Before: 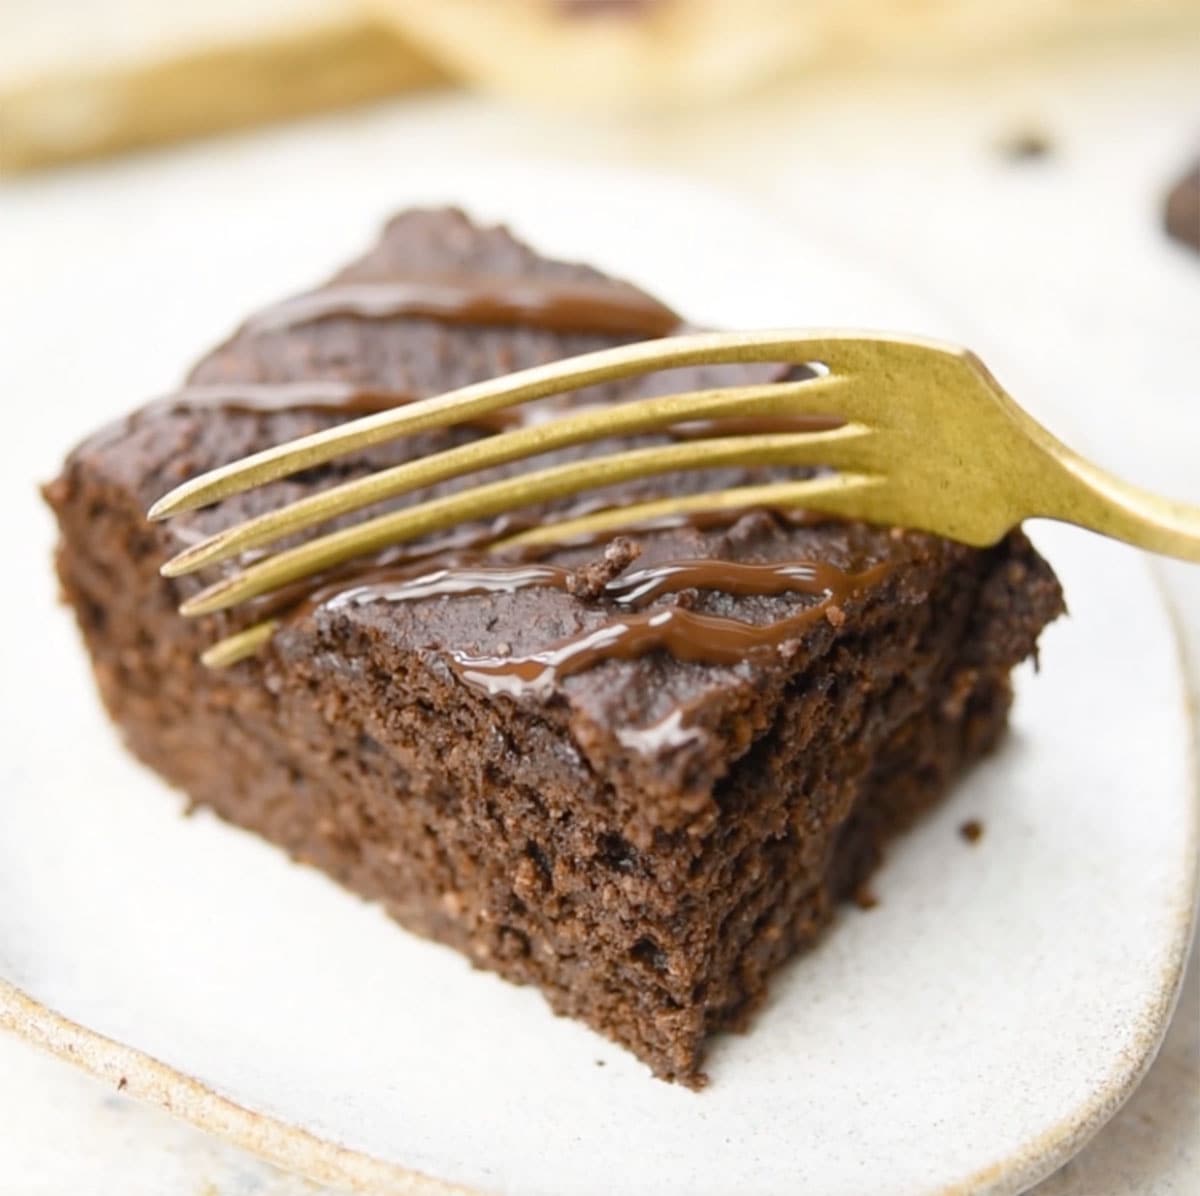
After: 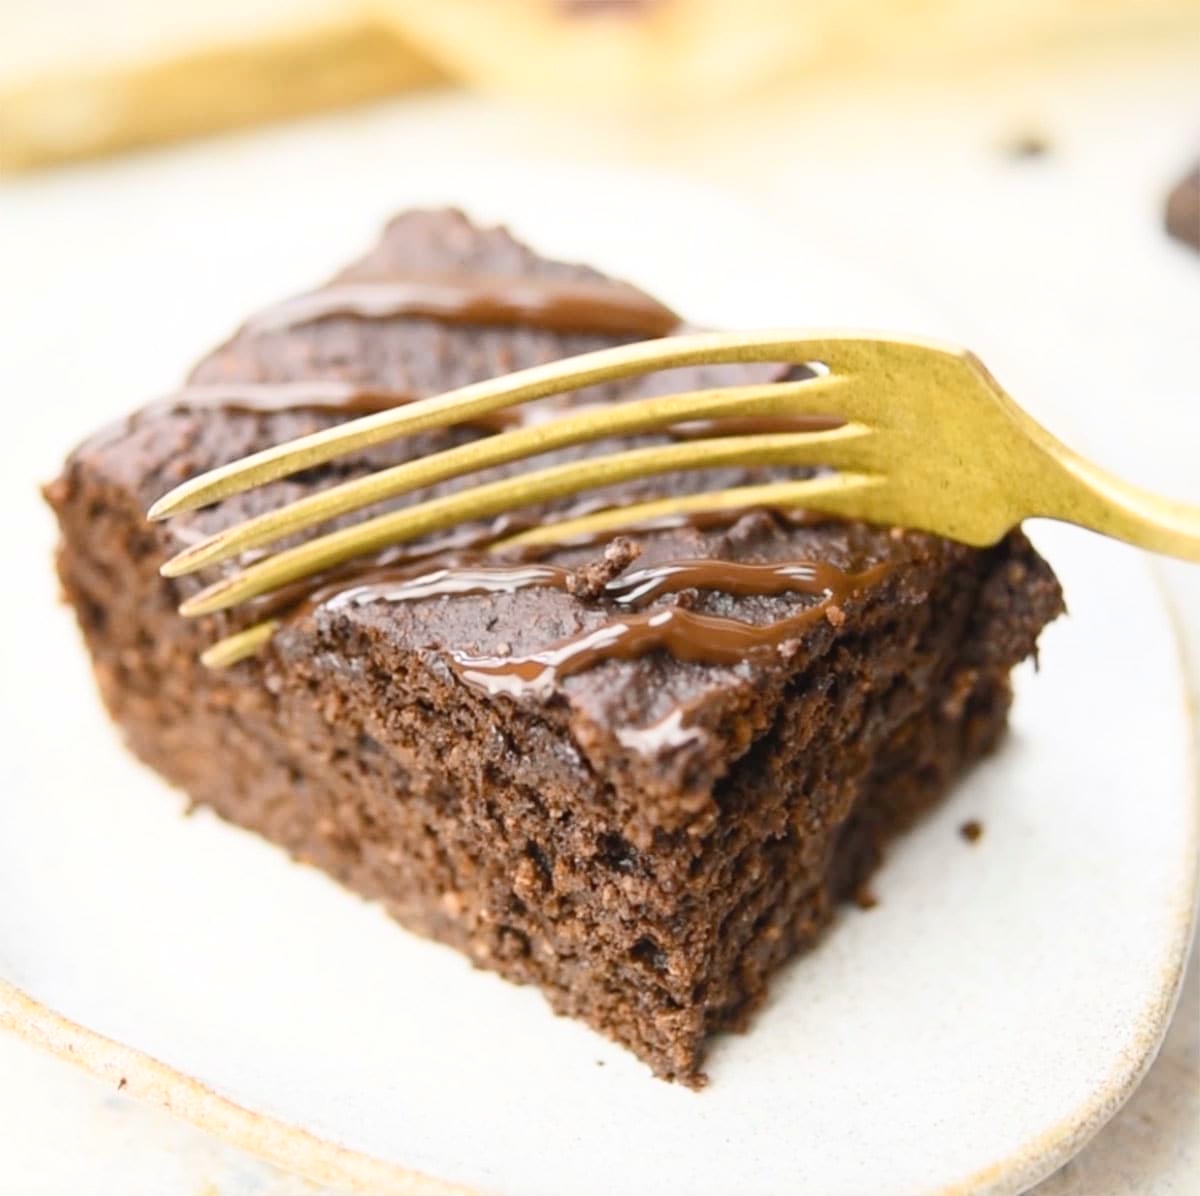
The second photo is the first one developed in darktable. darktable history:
contrast brightness saturation: contrast 0.195, brightness 0.149, saturation 0.14
